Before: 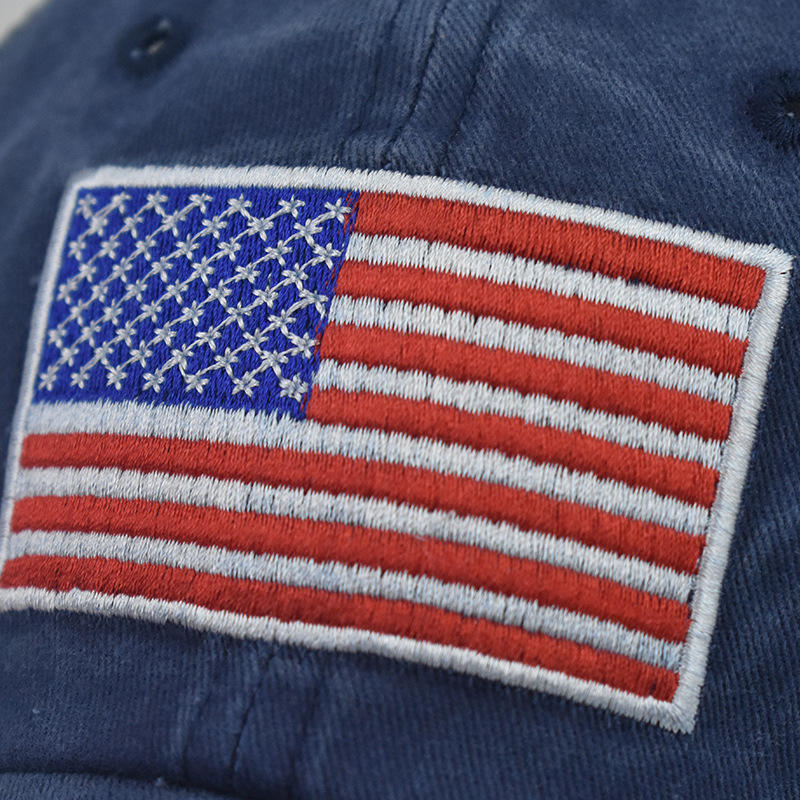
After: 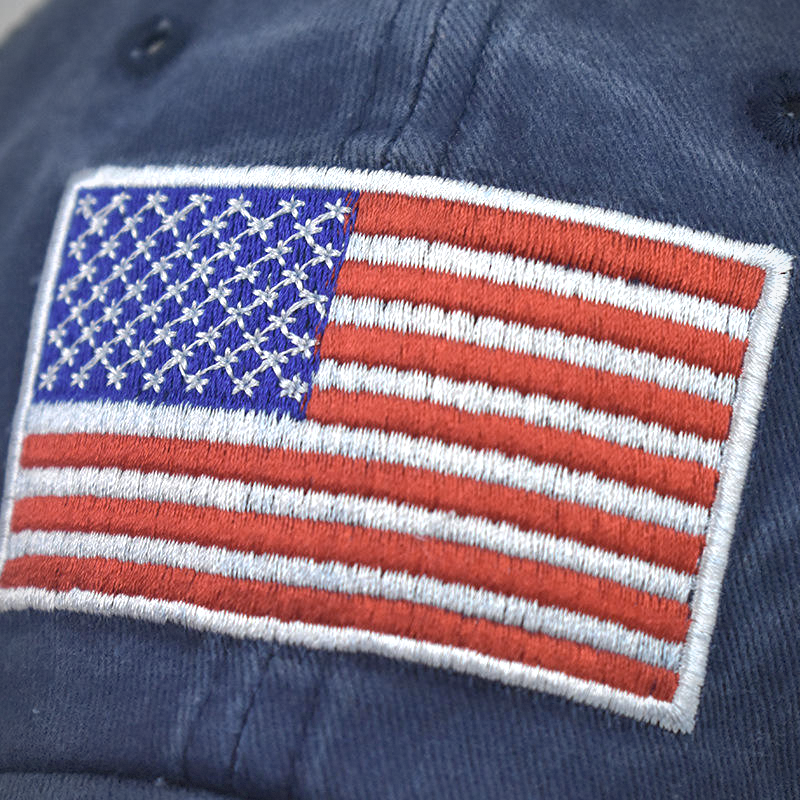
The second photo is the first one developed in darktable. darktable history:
shadows and highlights: on, module defaults
contrast brightness saturation: contrast 0.11, saturation -0.152
vignetting: fall-off start 81.03%, fall-off radius 61.9%, brightness -0.422, saturation -0.201, automatic ratio true, width/height ratio 1.418, dithering 8-bit output
exposure: black level correction 0, exposure 0.704 EV, compensate highlight preservation false
